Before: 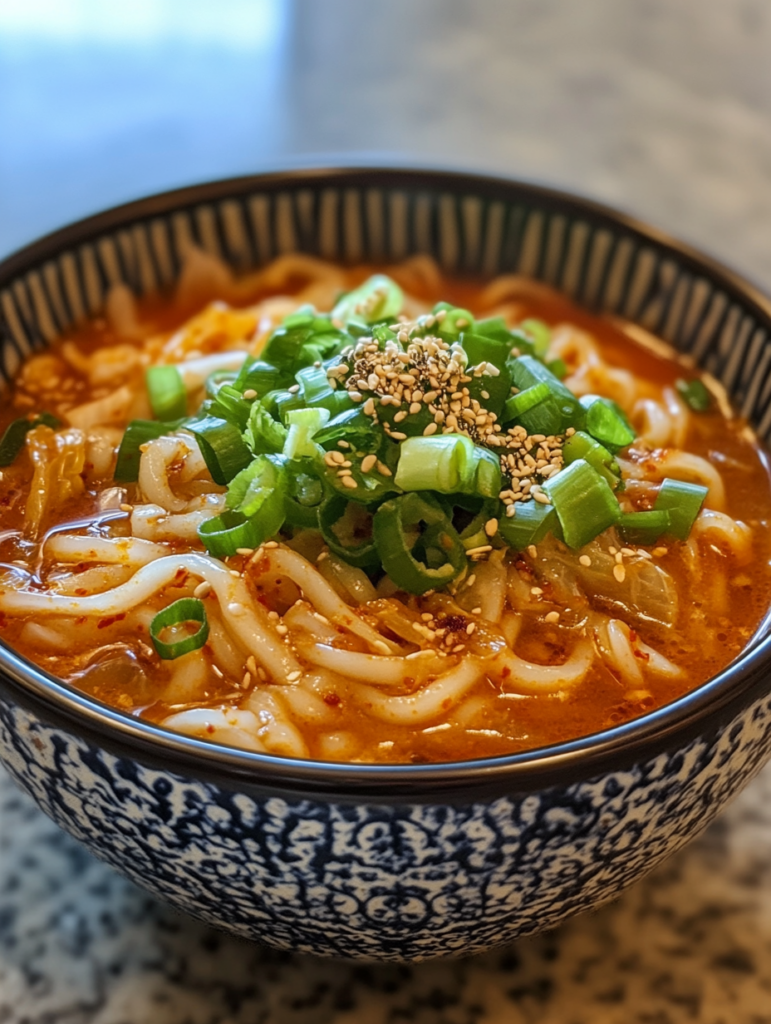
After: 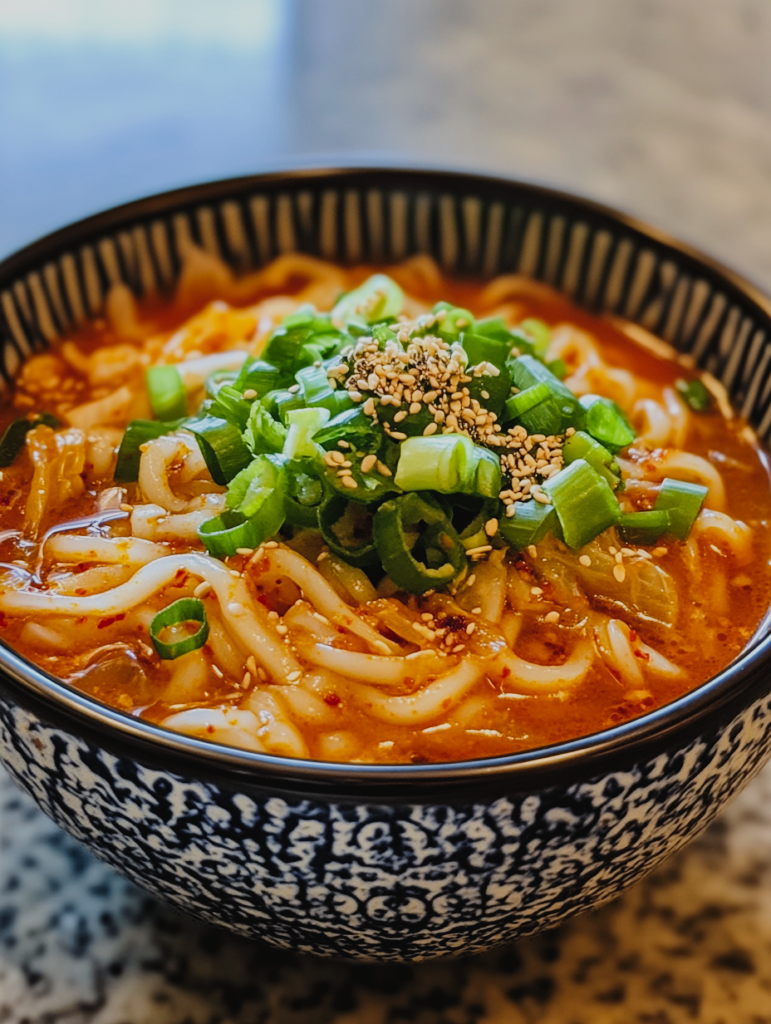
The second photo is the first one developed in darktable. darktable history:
tone curve: curves: ch0 [(0, 0.025) (0.15, 0.143) (0.452, 0.486) (0.751, 0.788) (1, 0.961)]; ch1 [(0, 0) (0.43, 0.408) (0.476, 0.469) (0.497, 0.507) (0.546, 0.571) (0.566, 0.607) (0.62, 0.657) (1, 1)]; ch2 [(0, 0) (0.386, 0.397) (0.505, 0.498) (0.547, 0.546) (0.579, 0.58) (1, 1)], preserve colors none
filmic rgb: black relative exposure -7.65 EV, white relative exposure 4.56 EV, threshold 3 EV, hardness 3.61, enable highlight reconstruction true
haze removal: compatibility mode true, adaptive false
